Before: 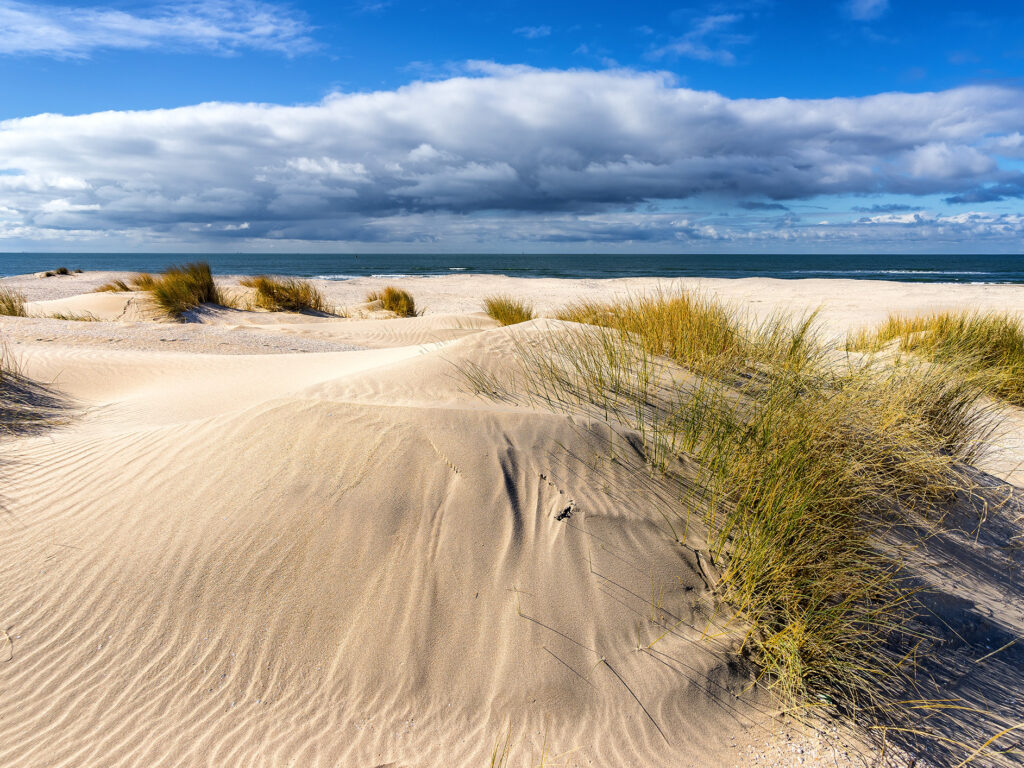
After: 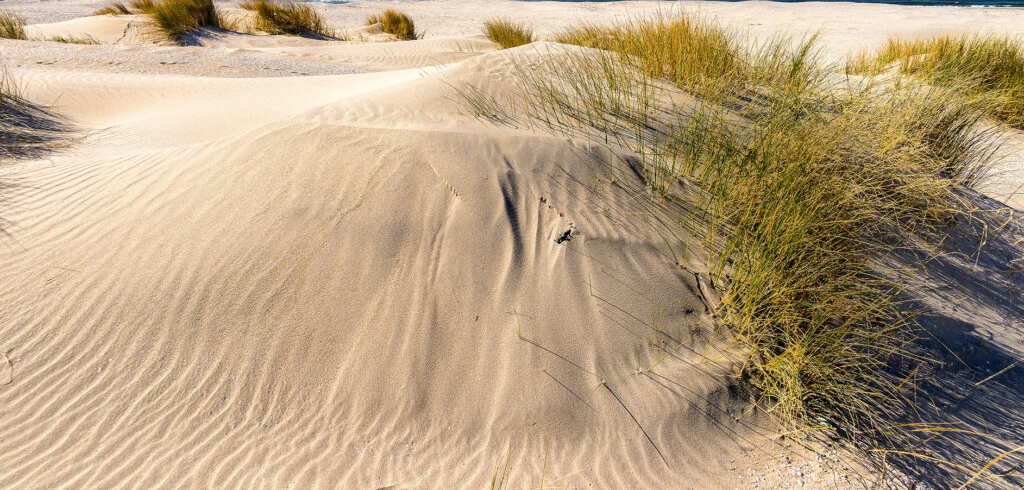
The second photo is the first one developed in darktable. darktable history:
color zones: curves: ch0 [(0, 0.5) (0.143, 0.5) (0.286, 0.5) (0.429, 0.495) (0.571, 0.437) (0.714, 0.44) (0.857, 0.496) (1, 0.5)]
crop and rotate: top 36.174%
